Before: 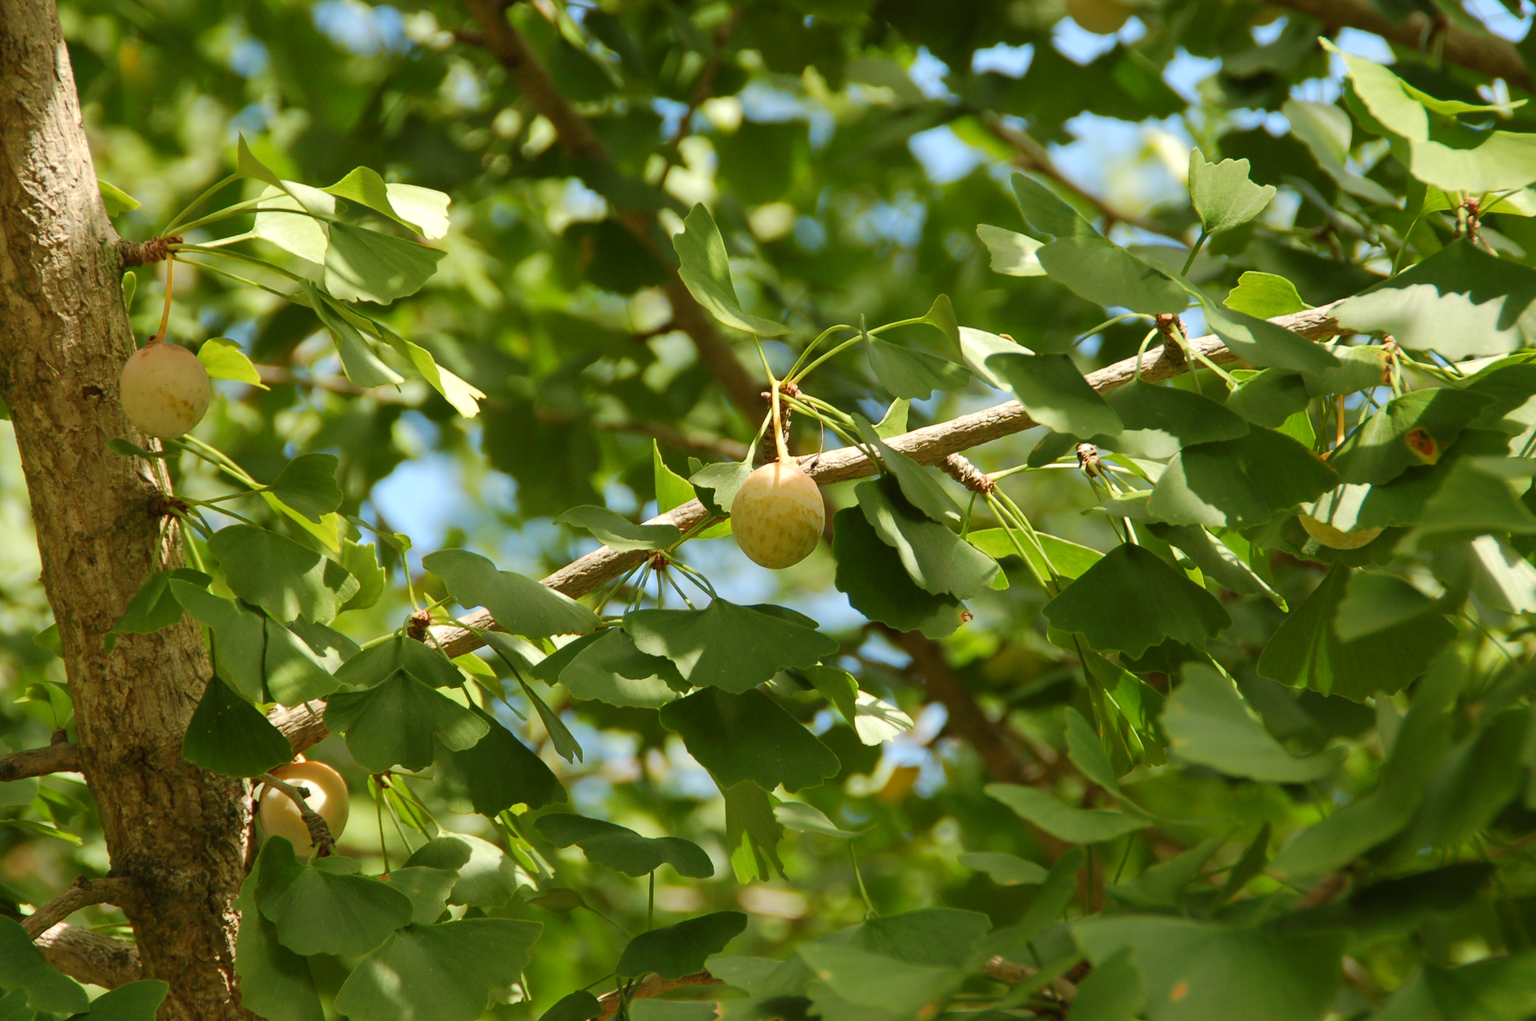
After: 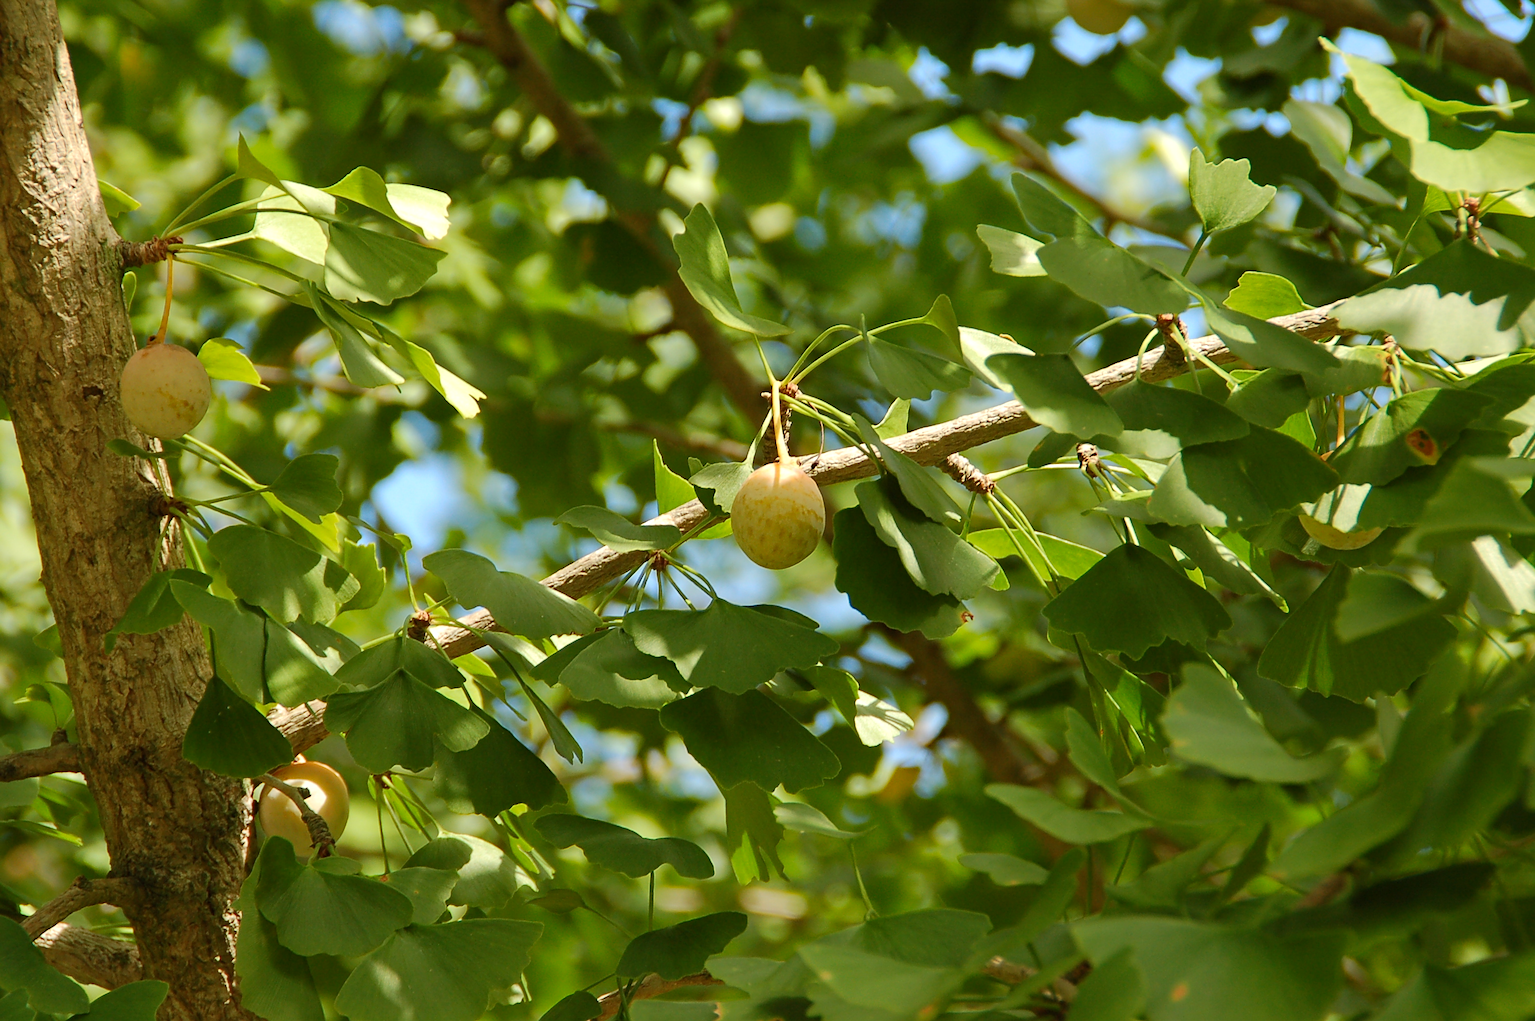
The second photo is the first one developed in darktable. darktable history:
sharpen: on, module defaults
haze removal: compatibility mode true, adaptive false
tone equalizer: edges refinement/feathering 500, mask exposure compensation -1.57 EV, preserve details no
